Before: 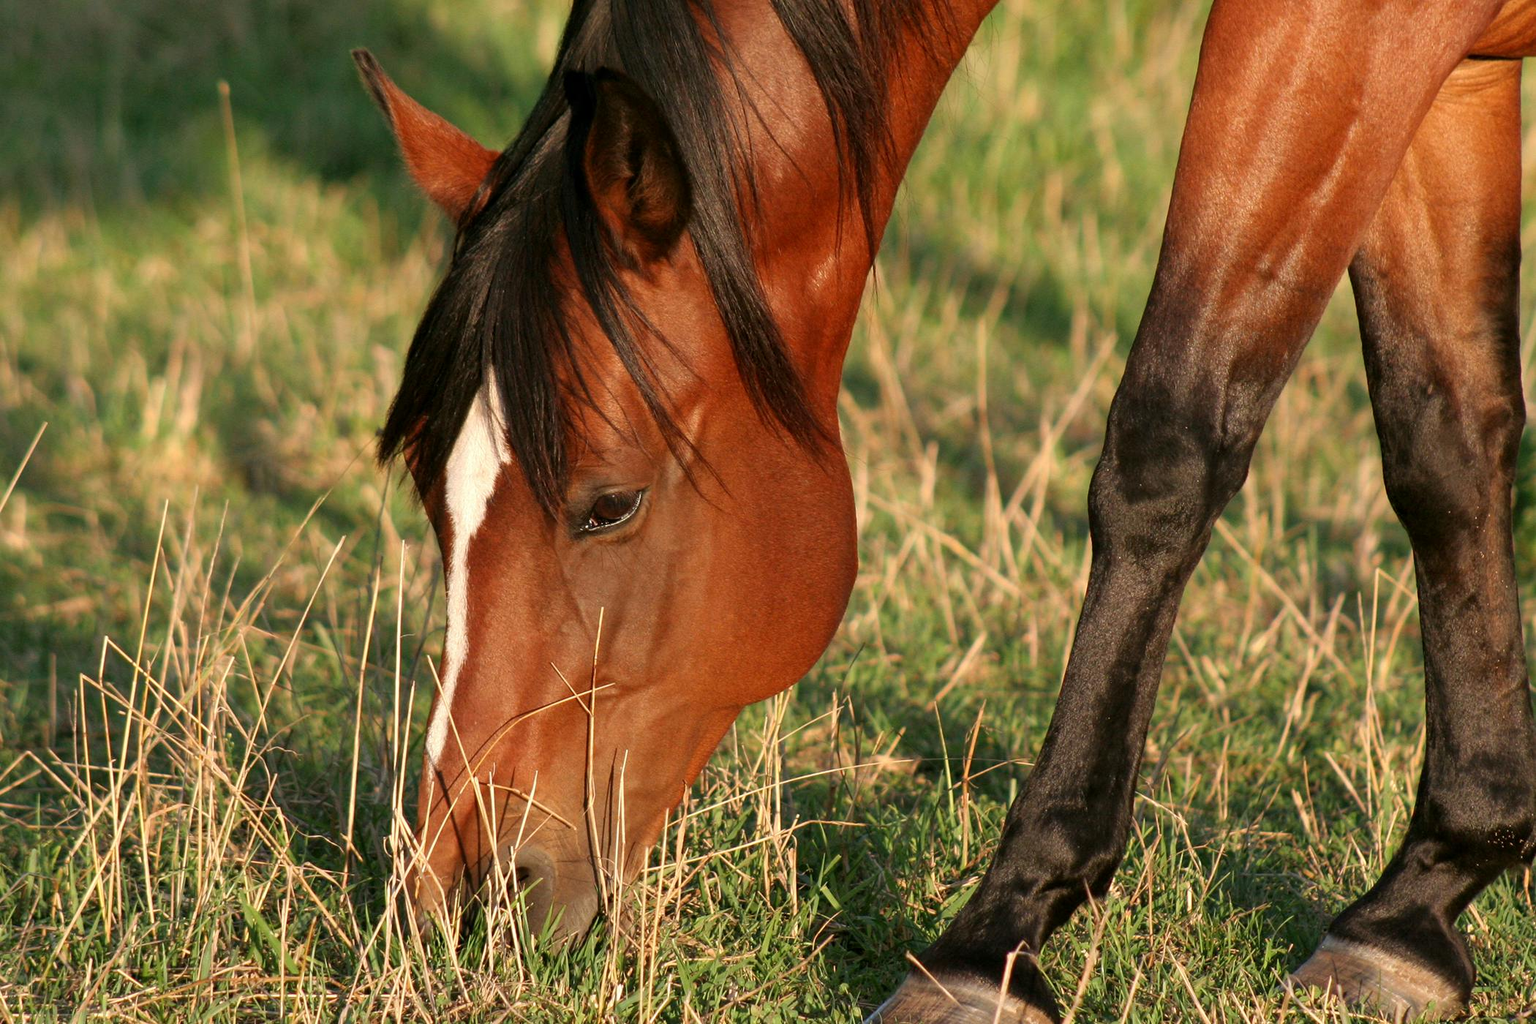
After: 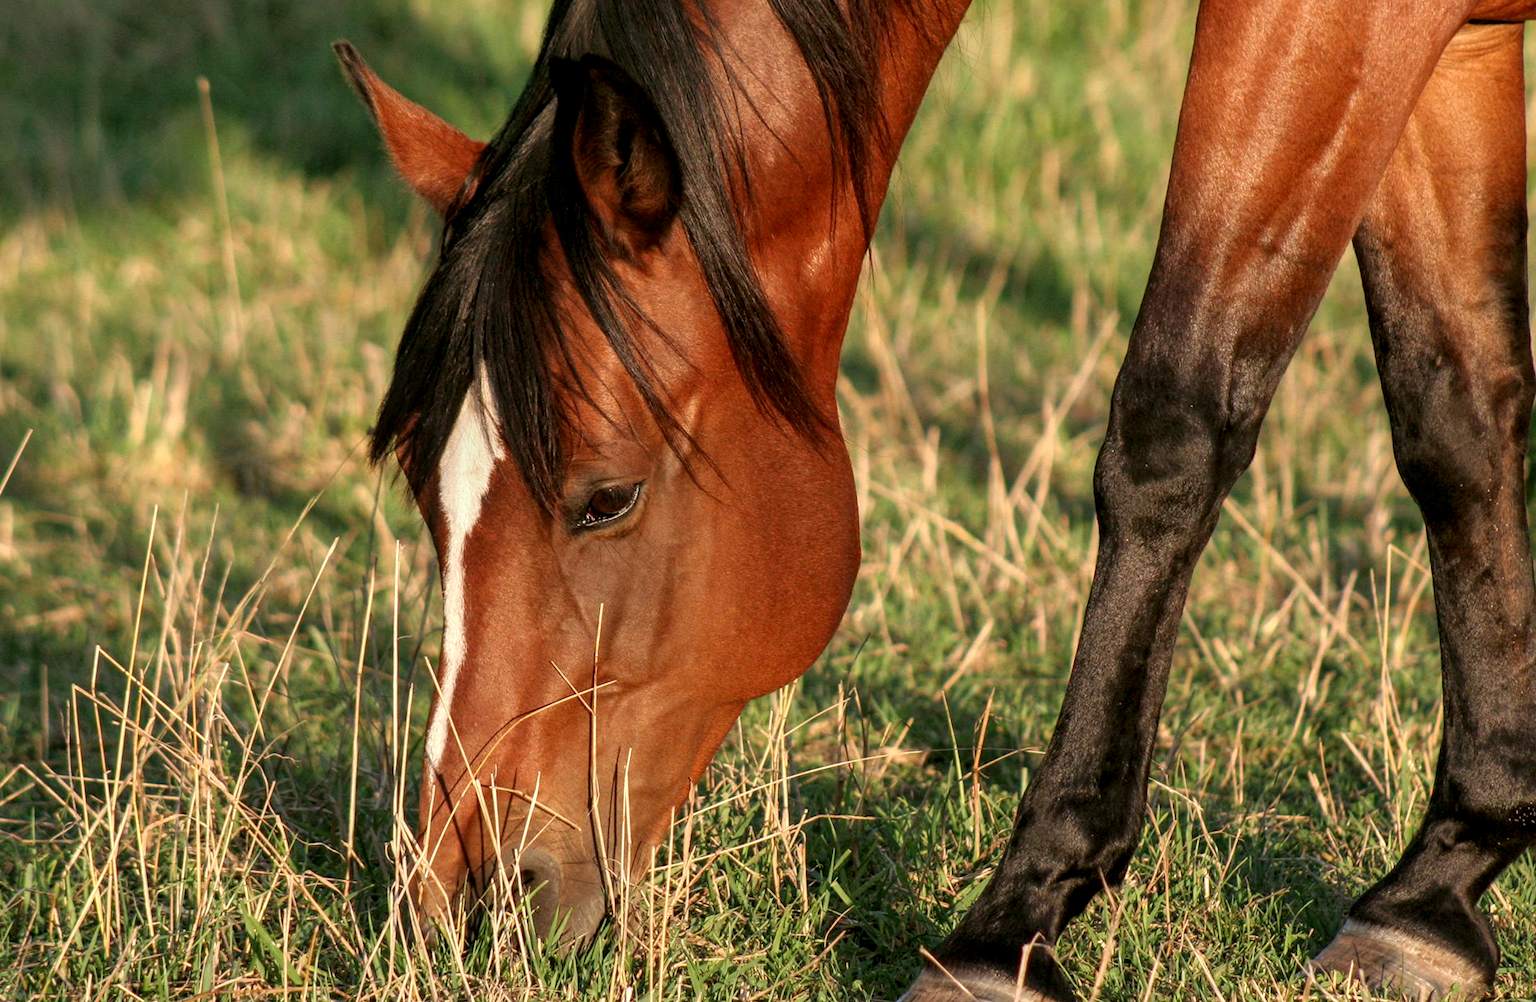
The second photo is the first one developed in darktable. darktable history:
crop and rotate: left 0.126%
rotate and perspective: rotation -1.42°, crop left 0.016, crop right 0.984, crop top 0.035, crop bottom 0.965
local contrast: detail 130%
